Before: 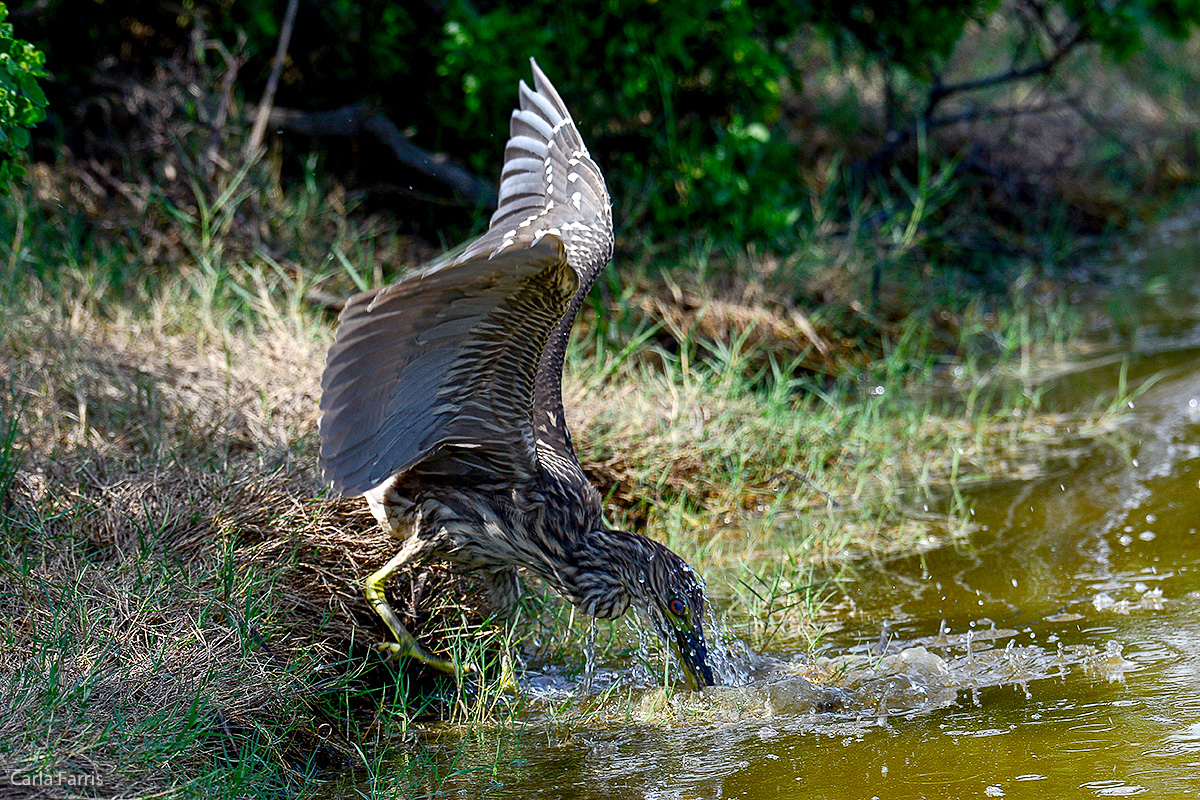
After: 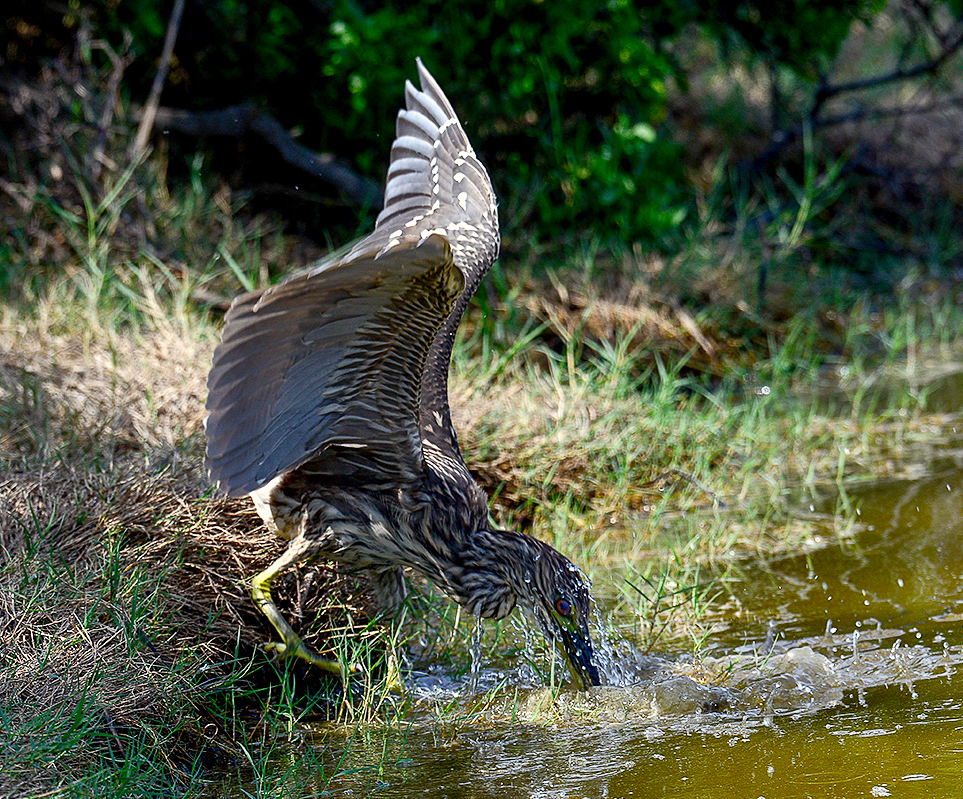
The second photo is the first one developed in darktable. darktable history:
color correction: highlights b* 2.98
crop and rotate: left 9.501%, right 10.245%
